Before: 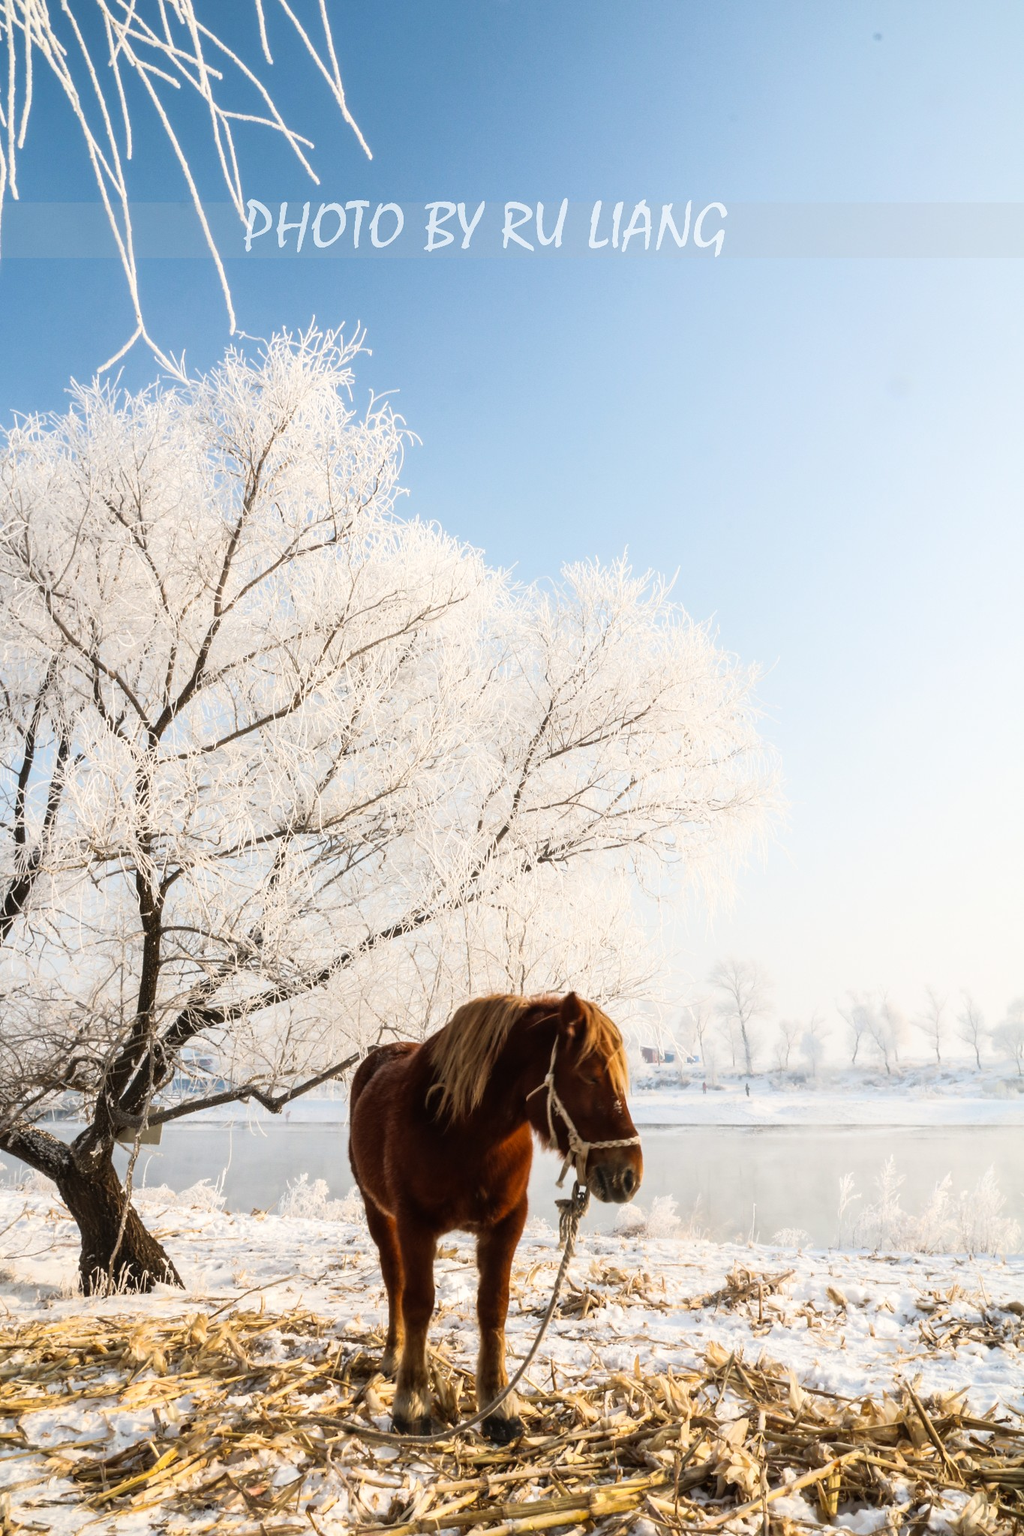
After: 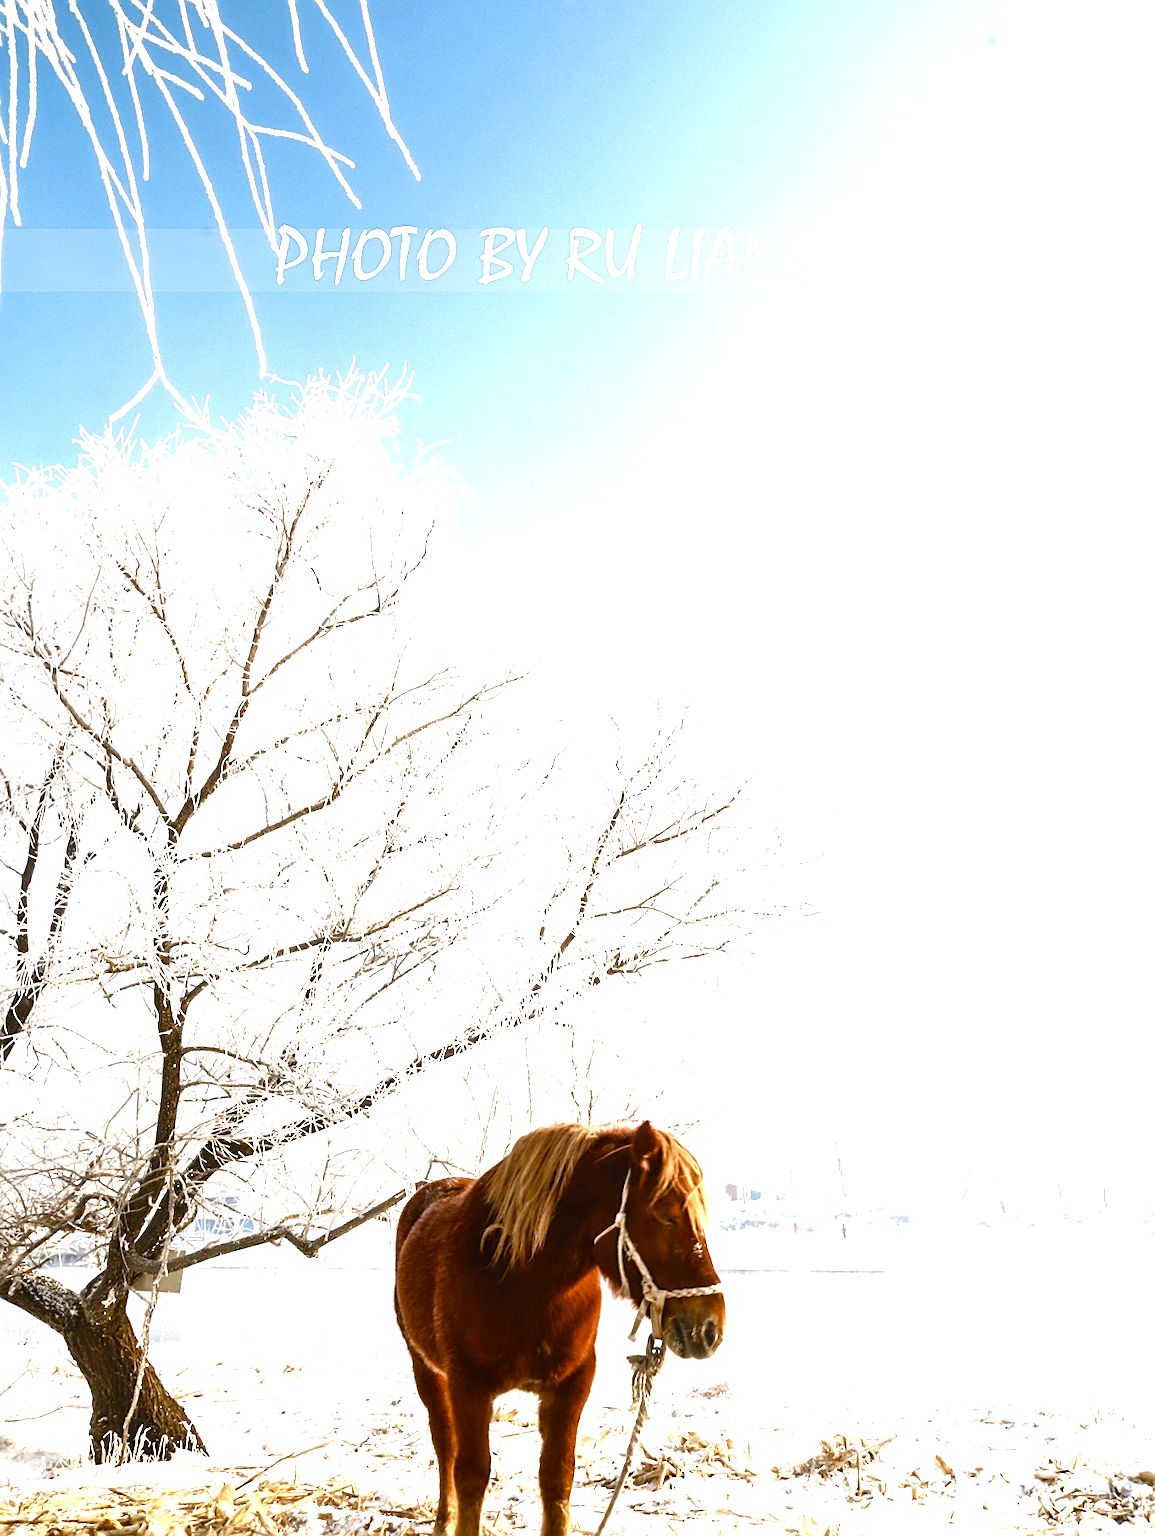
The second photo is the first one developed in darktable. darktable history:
color balance rgb: shadows lift › chroma 3.807%, shadows lift › hue 90.83°, perceptual saturation grading › global saturation 25.827%, perceptual saturation grading › highlights -50.205%, perceptual saturation grading › shadows 30.162%, global vibrance 20%
exposure: black level correction 0, exposure 1.095 EV, compensate highlight preservation false
tone equalizer: edges refinement/feathering 500, mask exposure compensation -1.57 EV, preserve details no
crop and rotate: top 0%, bottom 11.452%
sharpen: on, module defaults
